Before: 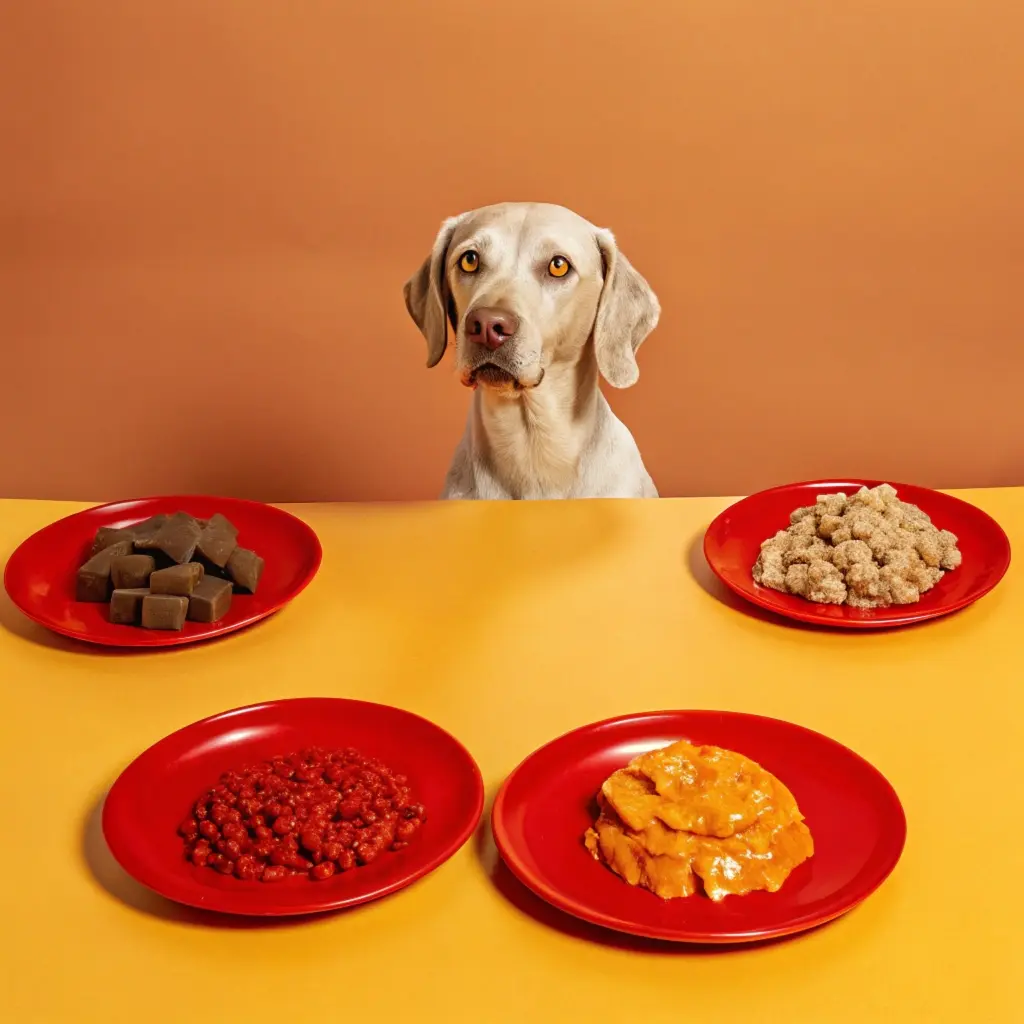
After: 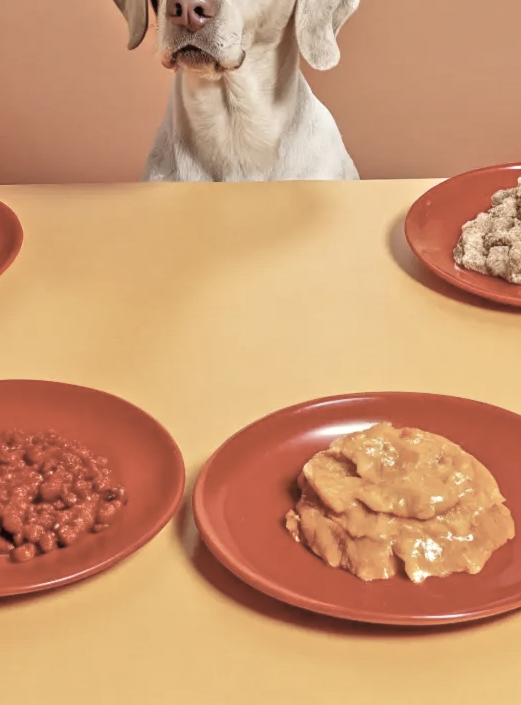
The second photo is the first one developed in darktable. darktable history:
crop and rotate: left 29.237%, top 31.152%, right 19.807%
color correction: saturation 0.5
tone equalizer: -7 EV 0.15 EV, -6 EV 0.6 EV, -5 EV 1.15 EV, -4 EV 1.33 EV, -3 EV 1.15 EV, -2 EV 0.6 EV, -1 EV 0.15 EV, mask exposure compensation -0.5 EV
